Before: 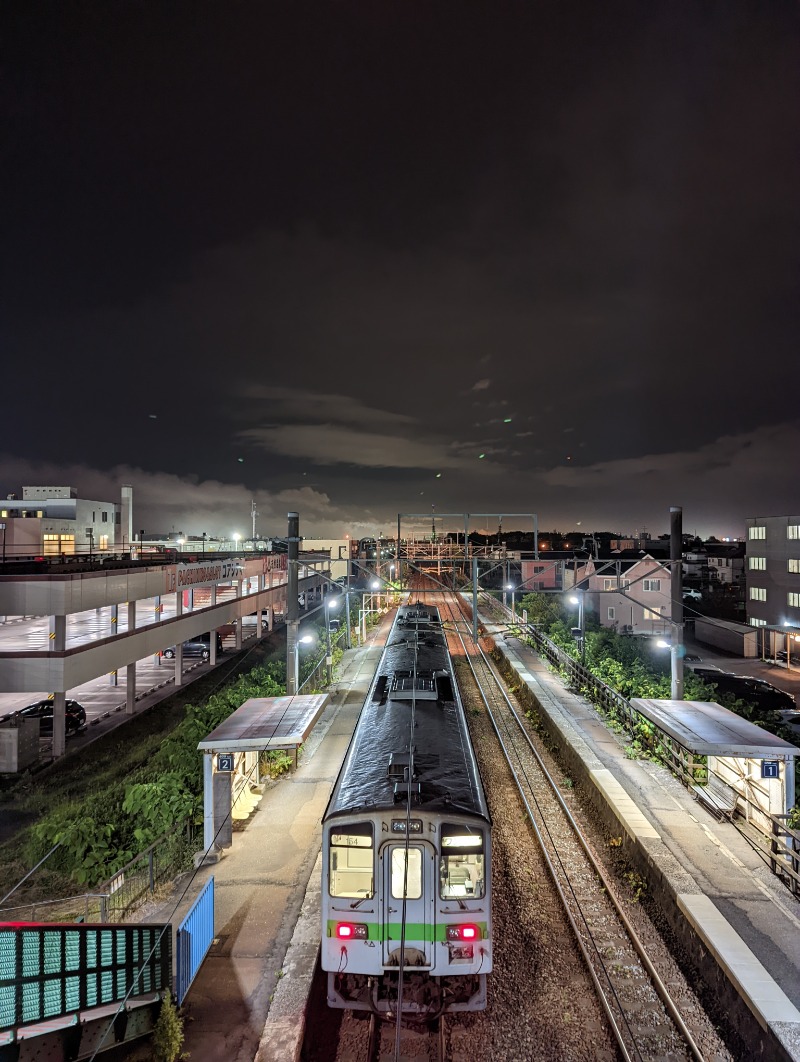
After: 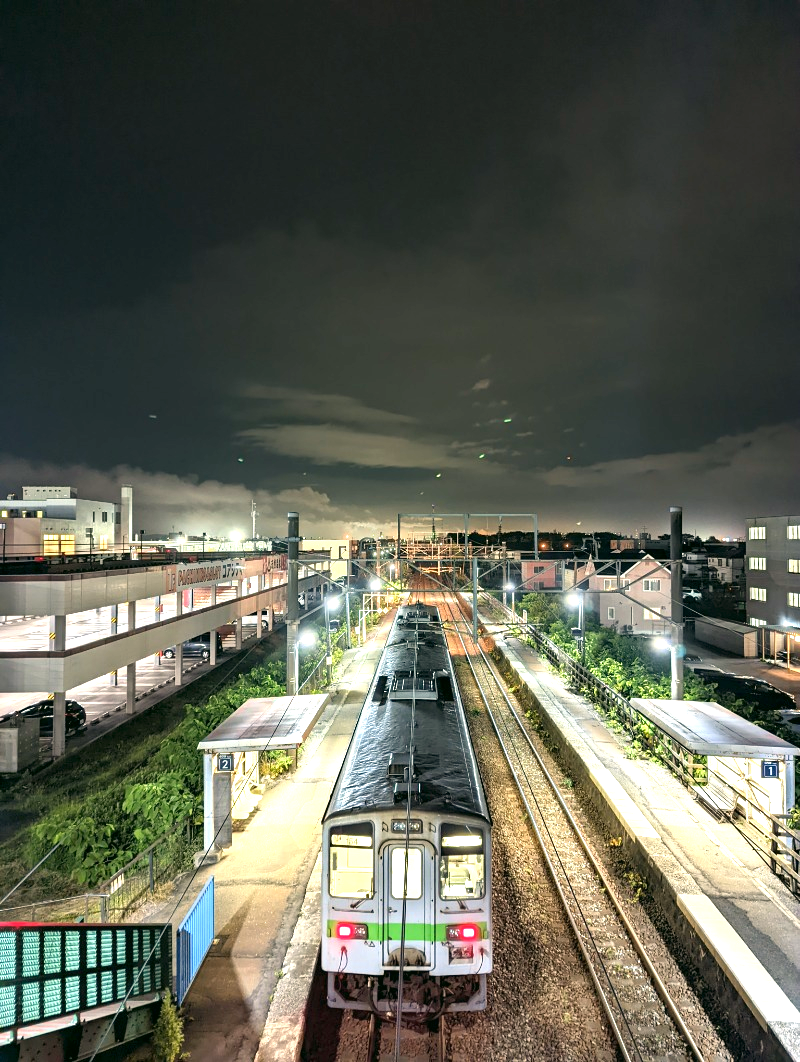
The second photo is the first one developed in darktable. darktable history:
exposure: exposure 1.137 EV, compensate highlight preservation false
color correction: highlights a* -0.576, highlights b* 9.6, shadows a* -9.09, shadows b* 1.05
